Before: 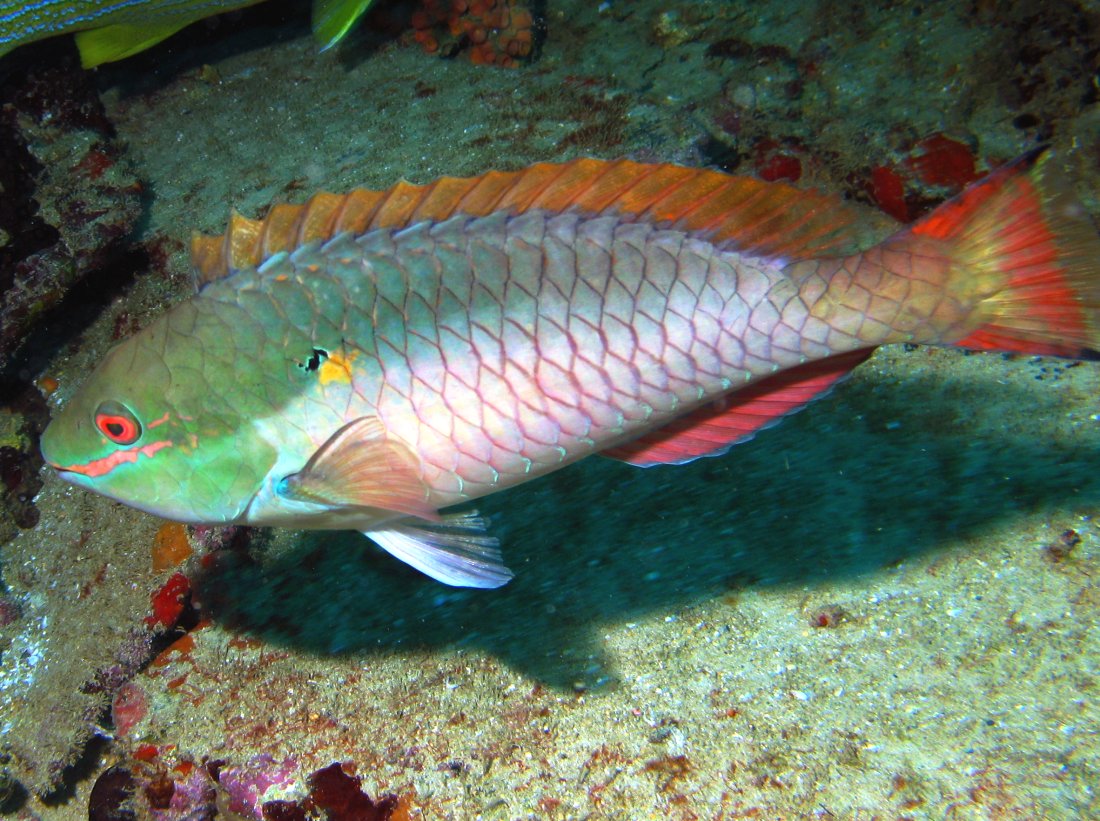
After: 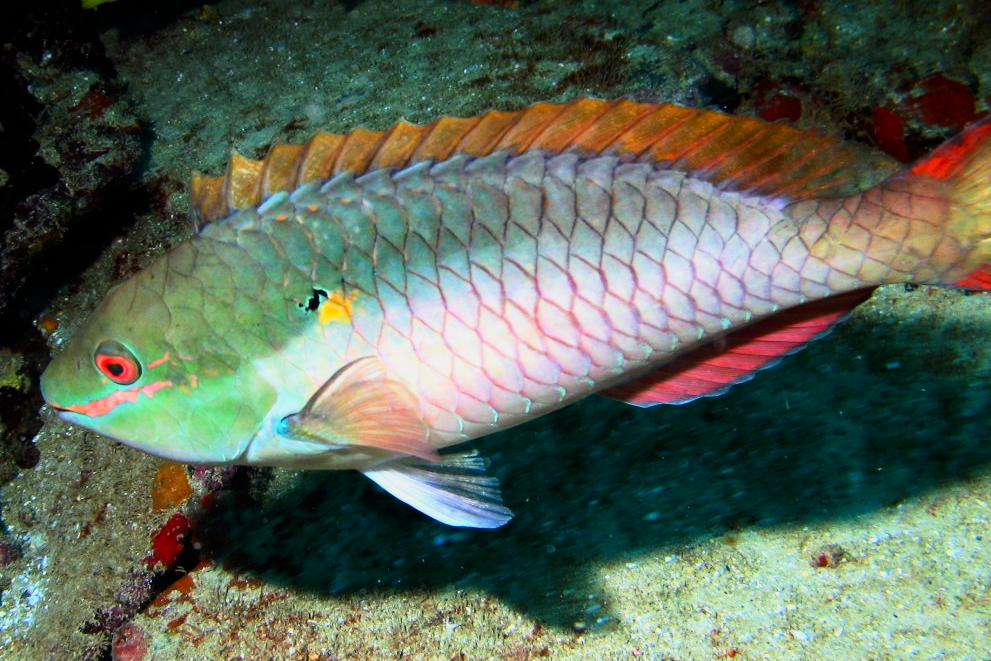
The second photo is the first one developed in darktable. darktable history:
contrast brightness saturation: contrast 0.146, brightness -0.013, saturation 0.105
filmic rgb: black relative exposure -16 EV, white relative exposure 5.32 EV, hardness 5.93, contrast 1.262
crop: top 7.421%, right 9.886%, bottom 12.009%
exposure: exposure 0.151 EV, compensate highlight preservation false
